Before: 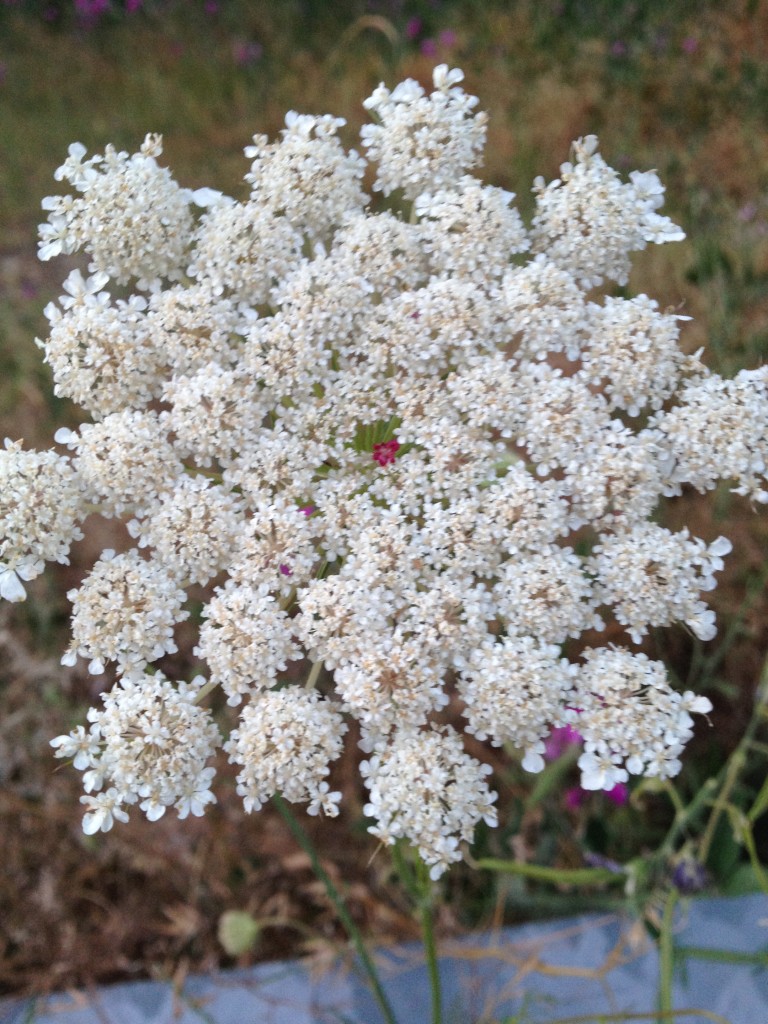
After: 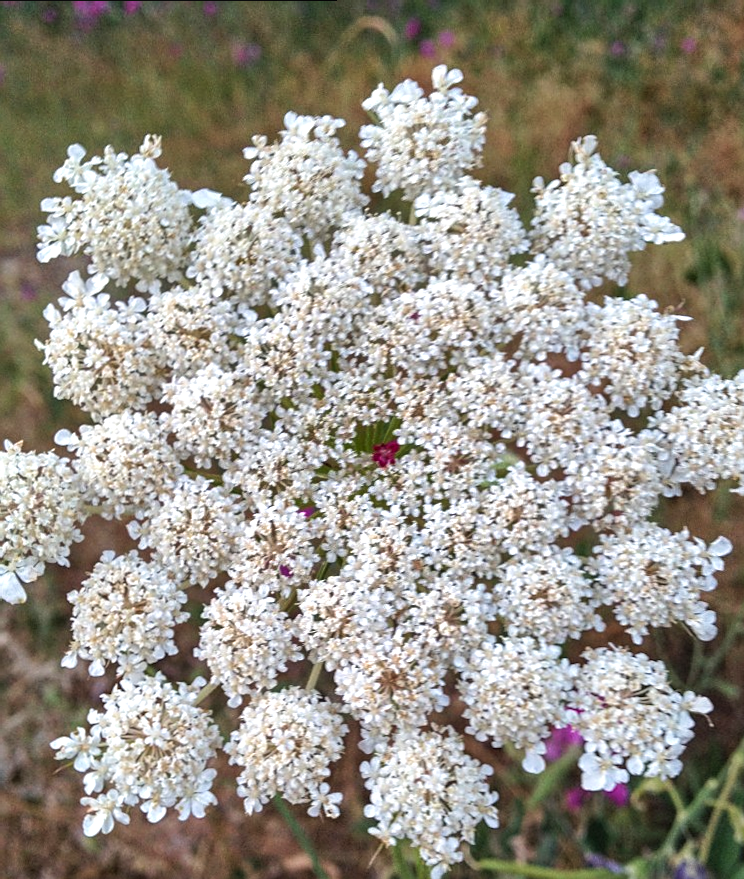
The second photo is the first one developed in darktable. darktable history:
exposure: exposure 0.496 EV, compensate highlight preservation false
local contrast: highlights 26%, detail 130%
contrast brightness saturation: contrast -0.097, saturation -0.087
shadows and highlights: shadows 43.5, white point adjustment -1.49, soften with gaussian
crop and rotate: angle 0.133°, left 0.25%, right 3.044%, bottom 14.268%
velvia: on, module defaults
sharpen: on, module defaults
